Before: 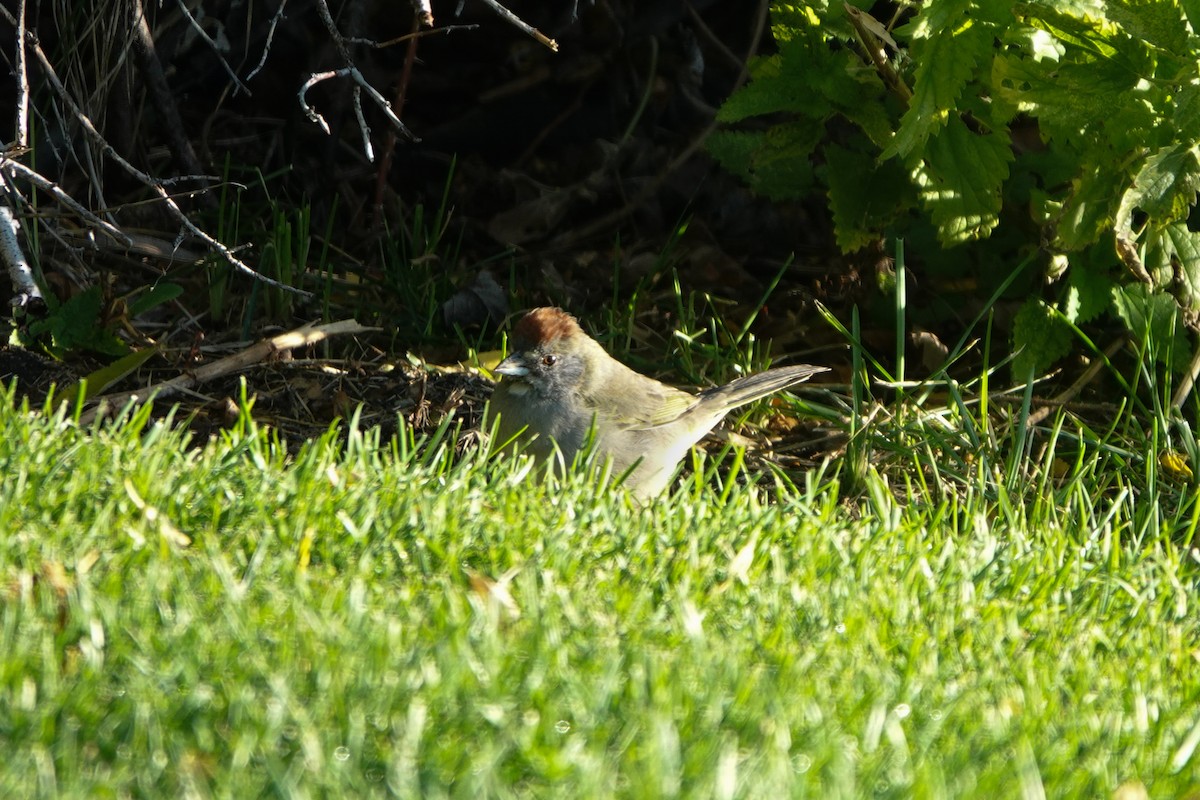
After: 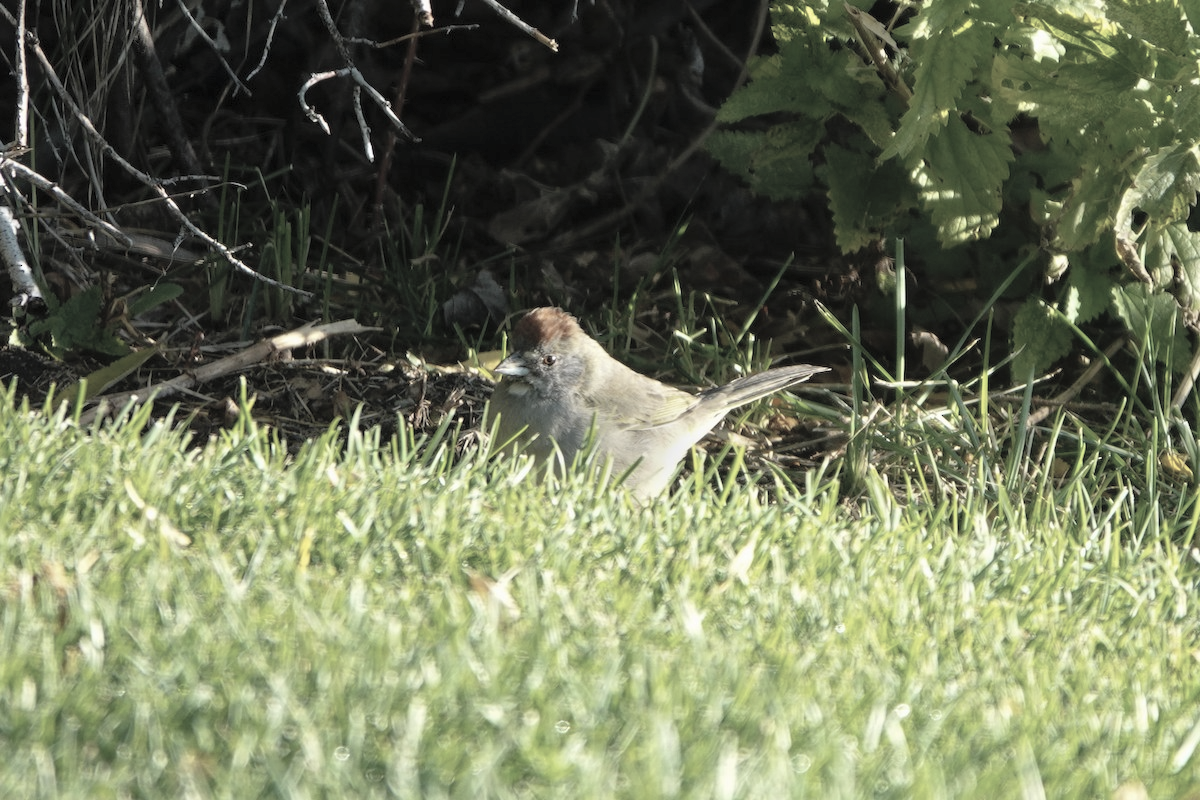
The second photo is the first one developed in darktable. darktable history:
contrast brightness saturation: brightness 0.183, saturation -0.491
